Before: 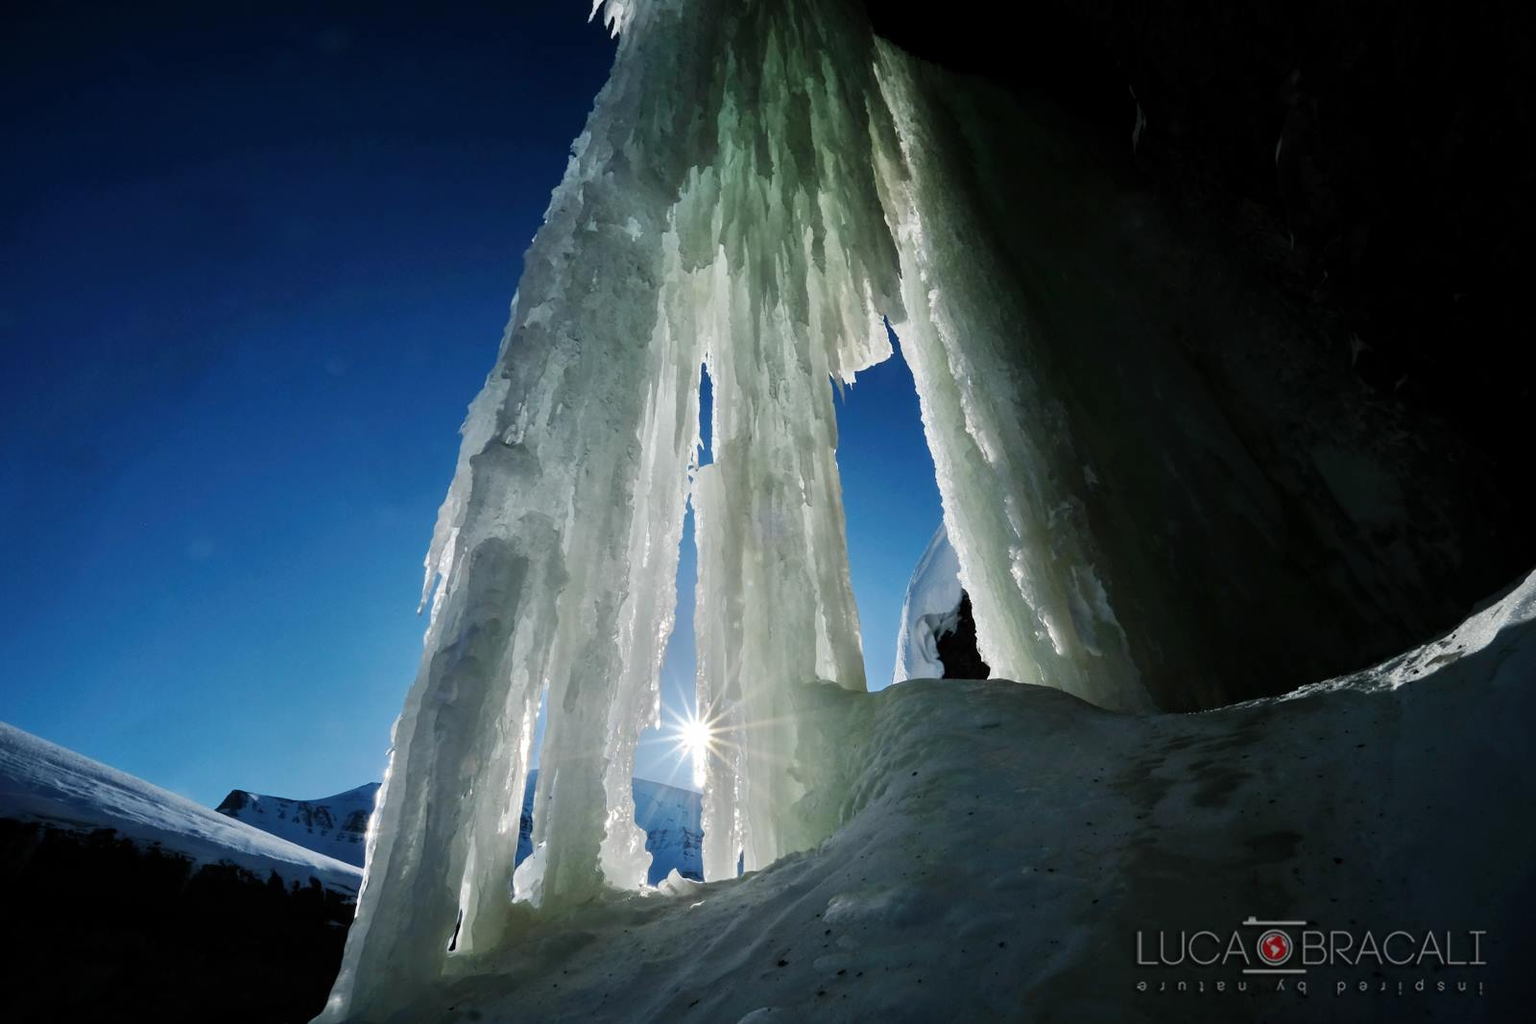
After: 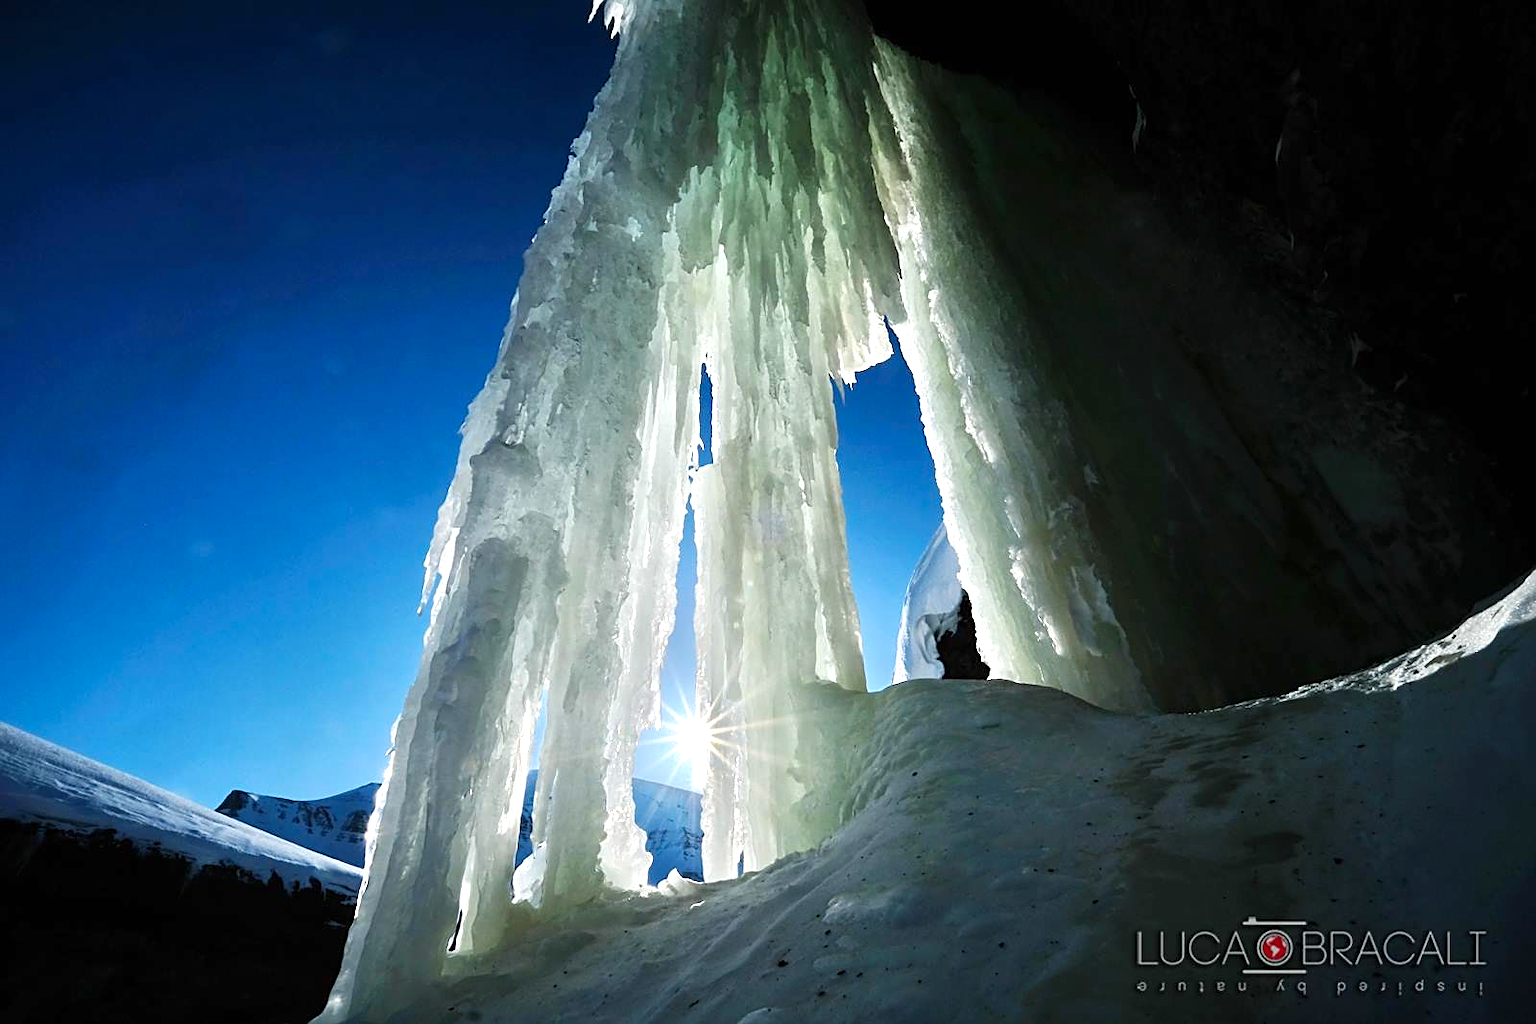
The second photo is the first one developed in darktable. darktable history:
exposure: black level correction 0, exposure 0.7 EV, compensate exposure bias true, compensate highlight preservation false
sharpen: on, module defaults
color correction: saturation 1.11
